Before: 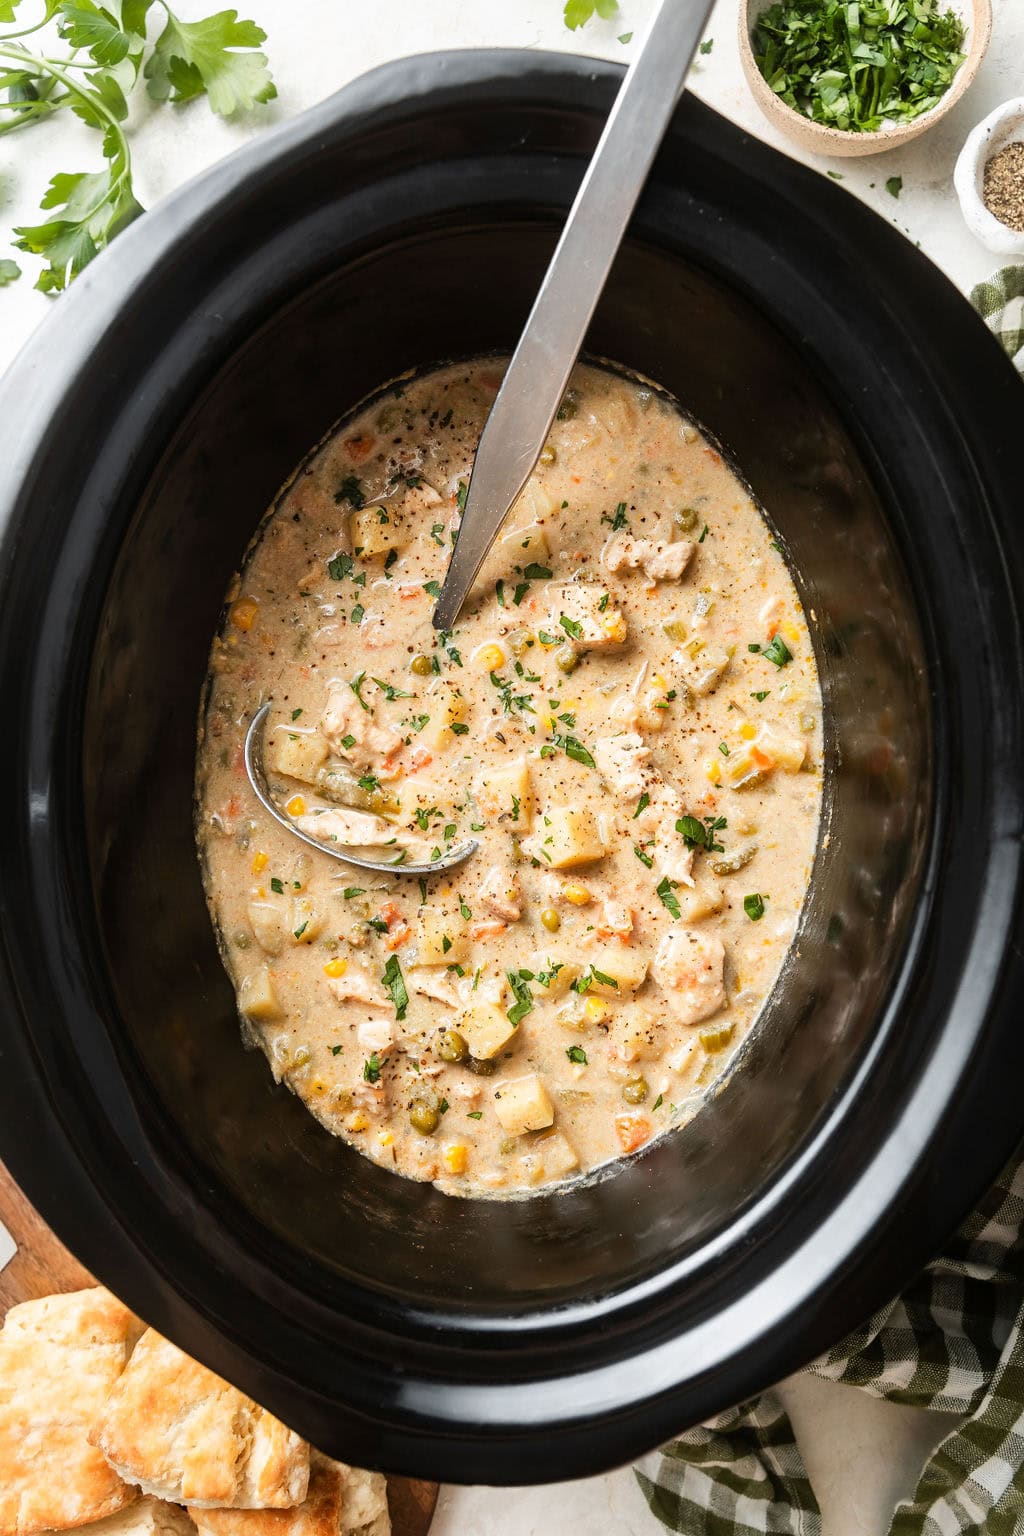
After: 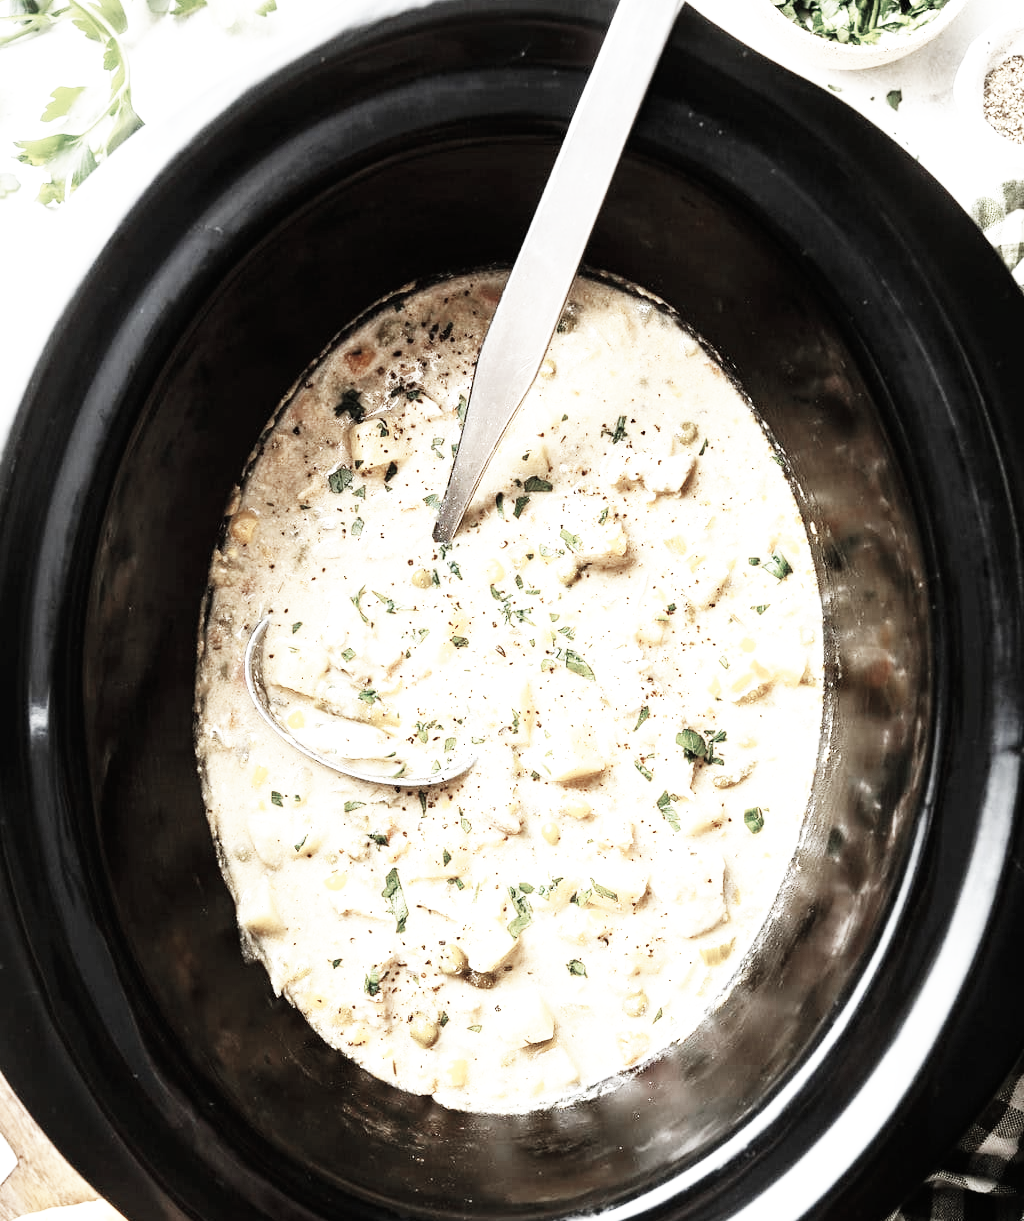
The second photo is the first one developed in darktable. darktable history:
crop and rotate: top 5.667%, bottom 14.785%
color zones: curves: ch0 [(0, 0.5) (0.125, 0.4) (0.25, 0.5) (0.375, 0.4) (0.5, 0.4) (0.625, 0.6) (0.75, 0.6) (0.875, 0.5)]; ch1 [(0, 0.35) (0.125, 0.45) (0.25, 0.35) (0.375, 0.35) (0.5, 0.35) (0.625, 0.35) (0.75, 0.45) (0.875, 0.35)]; ch2 [(0, 0.6) (0.125, 0.5) (0.25, 0.5) (0.375, 0.6) (0.5, 0.6) (0.625, 0.5) (0.75, 0.5) (0.875, 0.5)]
exposure: exposure 0.641 EV, compensate highlight preservation false
base curve: curves: ch0 [(0, 0) (0.007, 0.004) (0.027, 0.03) (0.046, 0.07) (0.207, 0.54) (0.442, 0.872) (0.673, 0.972) (1, 1)], preserve colors none
color correction: highlights b* 0.044, saturation 0.472
